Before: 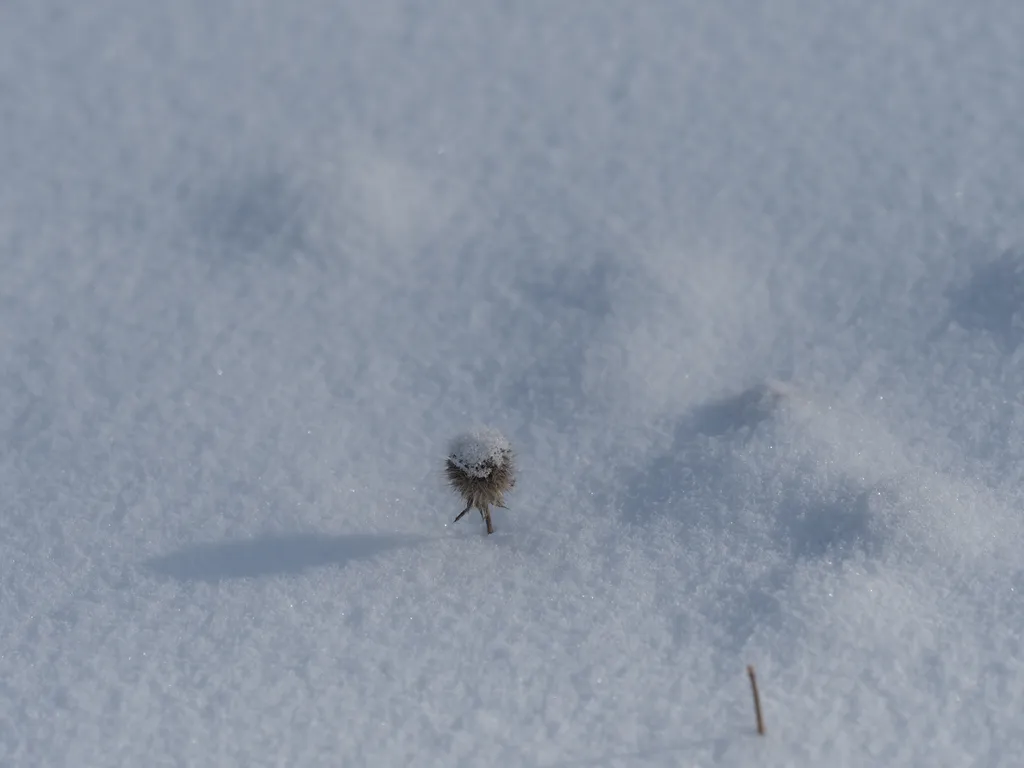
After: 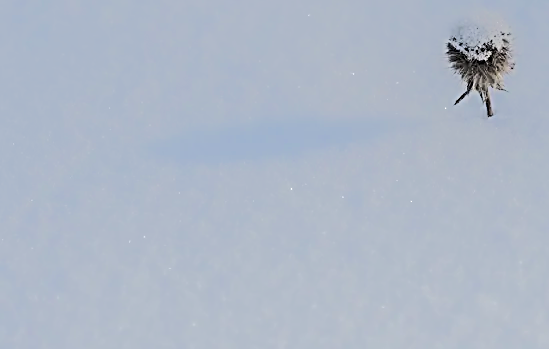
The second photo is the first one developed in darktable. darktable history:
shadows and highlights: highlights 70.9, soften with gaussian
sharpen: radius 3.071, amount 0.754
tone equalizer: -8 EV -0.526 EV, -7 EV -0.317 EV, -6 EV -0.092 EV, -5 EV 0.382 EV, -4 EV 0.96 EV, -3 EV 0.789 EV, -2 EV -0.01 EV, -1 EV 0.142 EV, +0 EV -0.014 EV, edges refinement/feathering 500, mask exposure compensation -1.57 EV, preserve details no
exposure: compensate highlight preservation false
crop and rotate: top 54.318%, right 46.311%, bottom 0.14%
local contrast: highlights 104%, shadows 98%, detail 119%, midtone range 0.2
